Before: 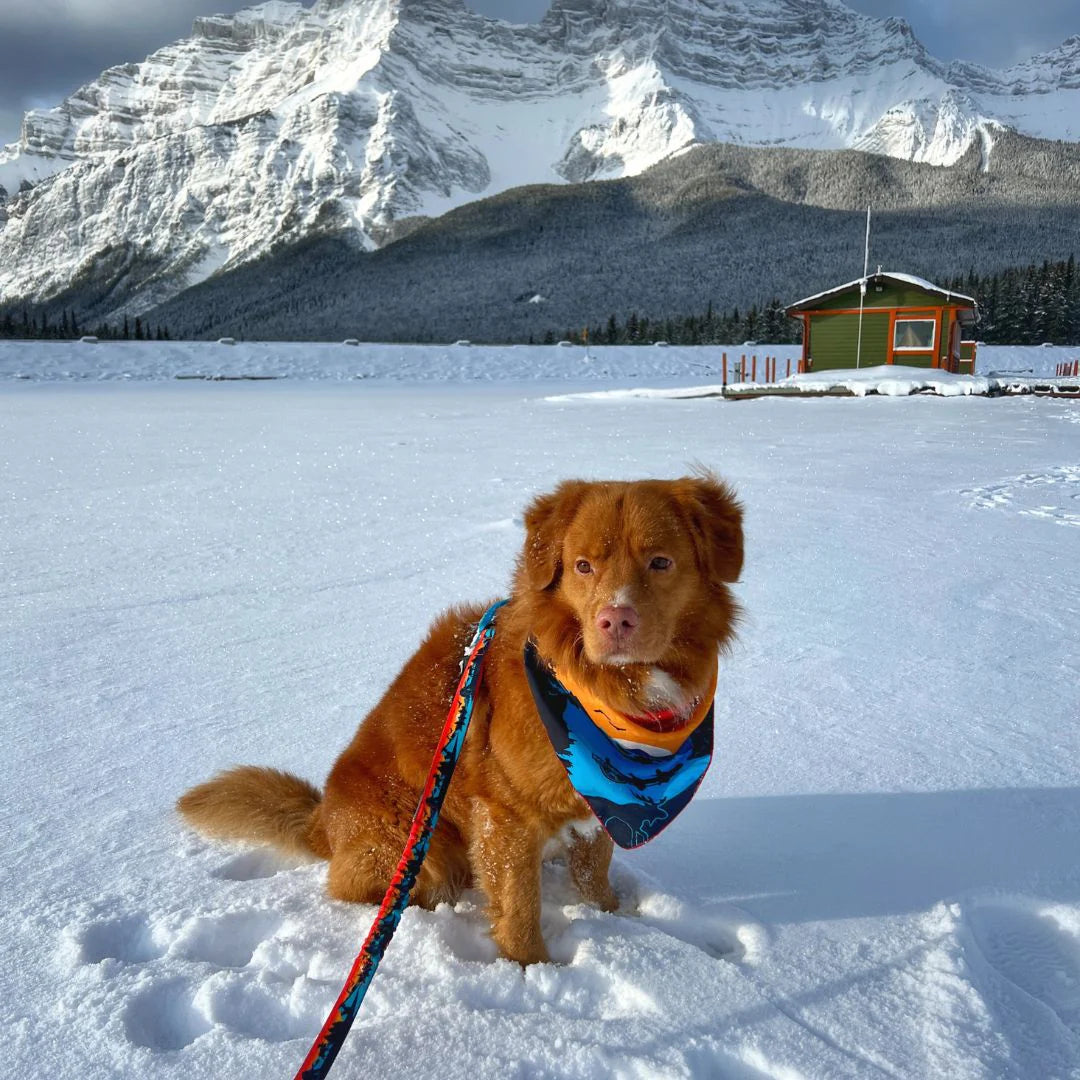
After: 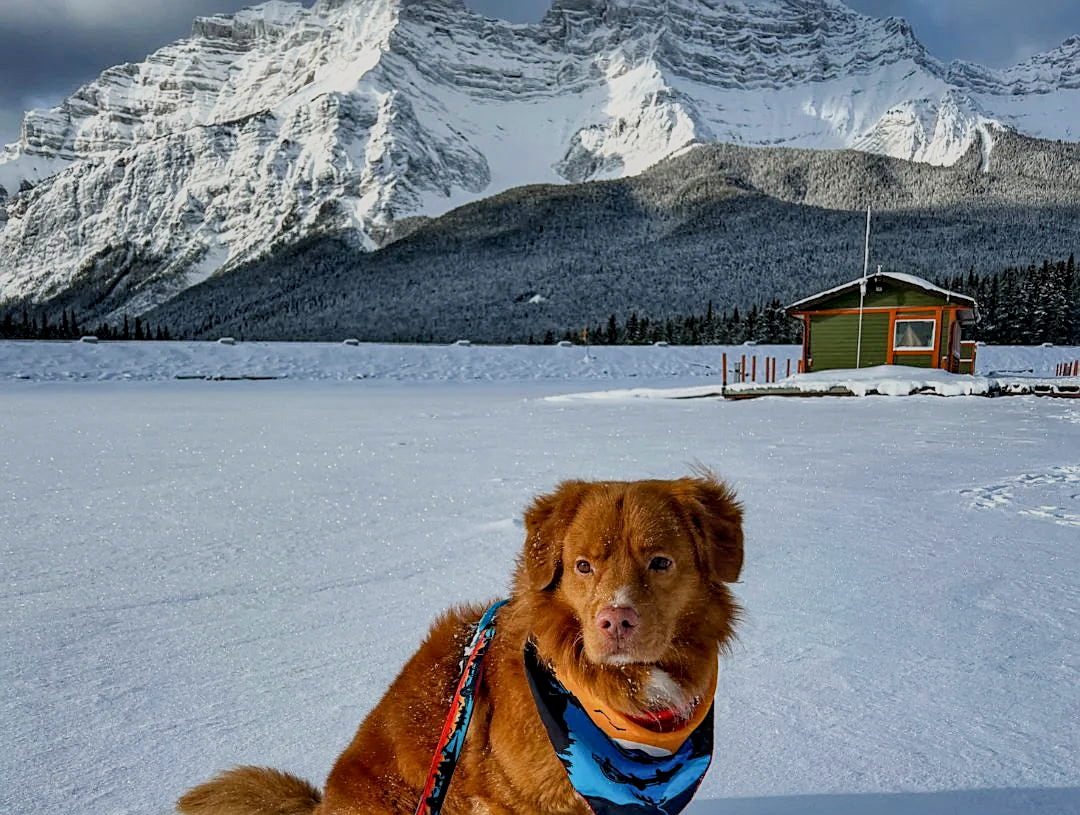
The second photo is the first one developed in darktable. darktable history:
exposure: exposure -0.046 EV, compensate highlight preservation false
sharpen: on, module defaults
shadows and highlights: shadows 48.67, highlights -41.97, soften with gaussian
crop: bottom 24.461%
local contrast: on, module defaults
haze removal: compatibility mode true
filmic rgb: black relative exposure -7.65 EV, white relative exposure 4.56 EV, hardness 3.61
